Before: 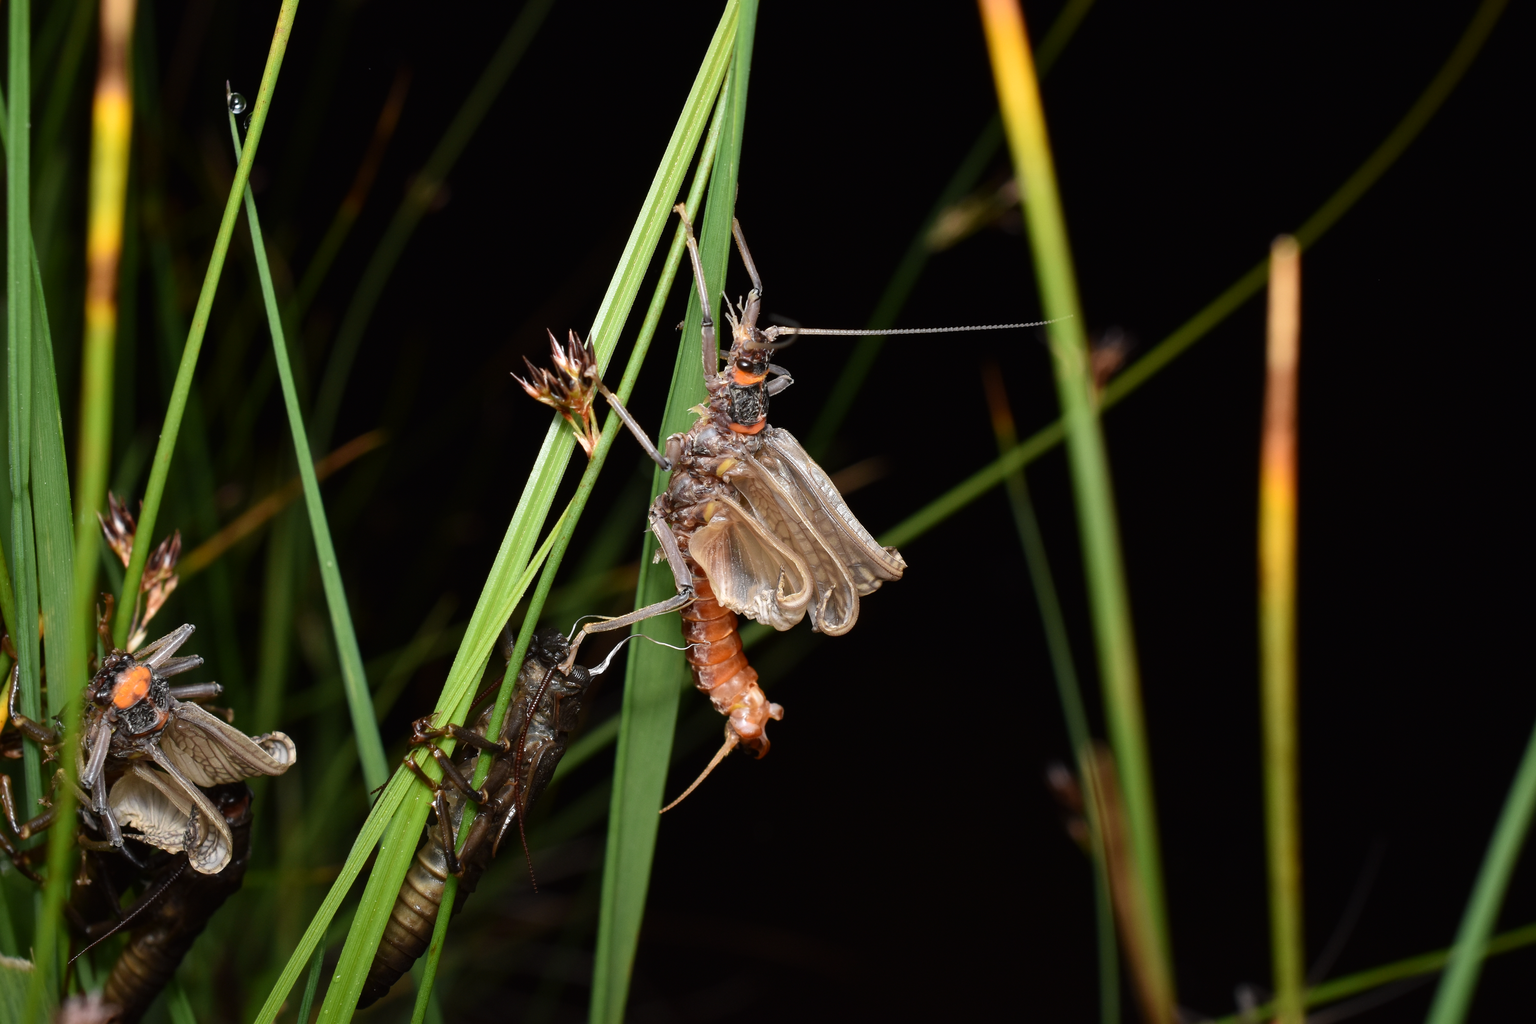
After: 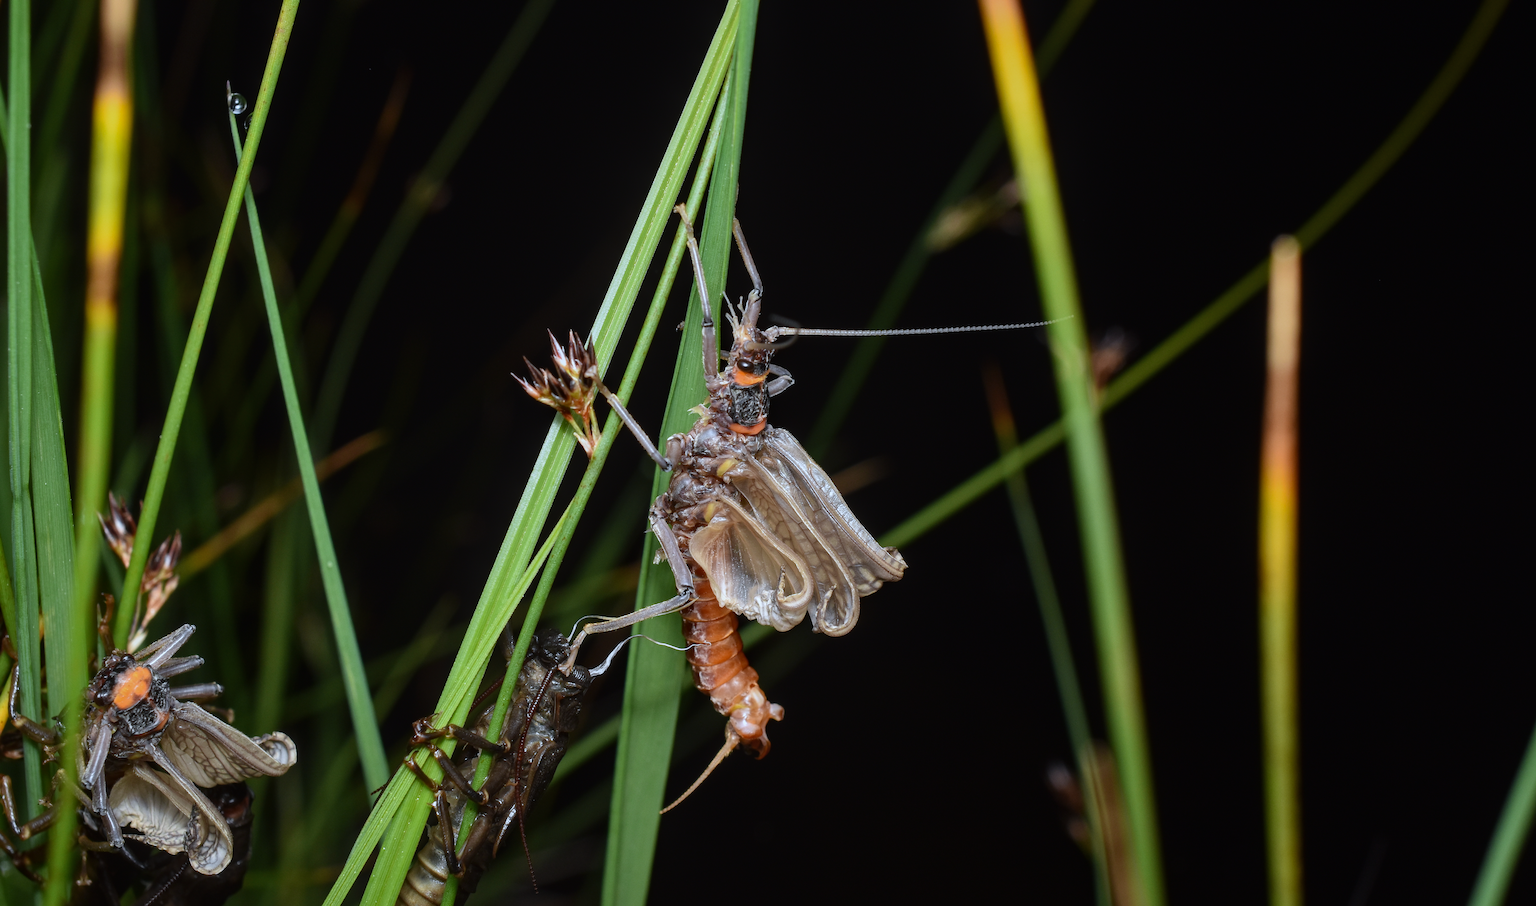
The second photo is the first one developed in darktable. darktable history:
local contrast: detail 110%
crop and rotate: top 0%, bottom 11.49%
white balance: red 0.924, blue 1.095
